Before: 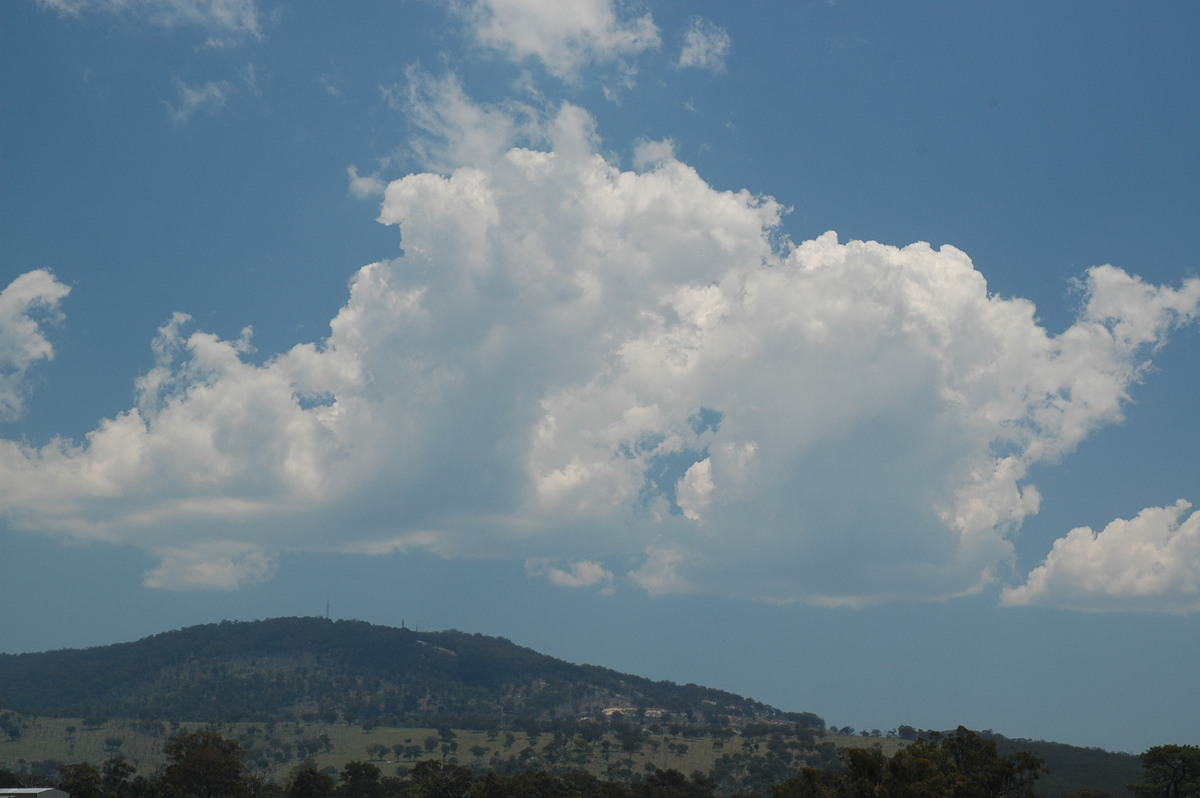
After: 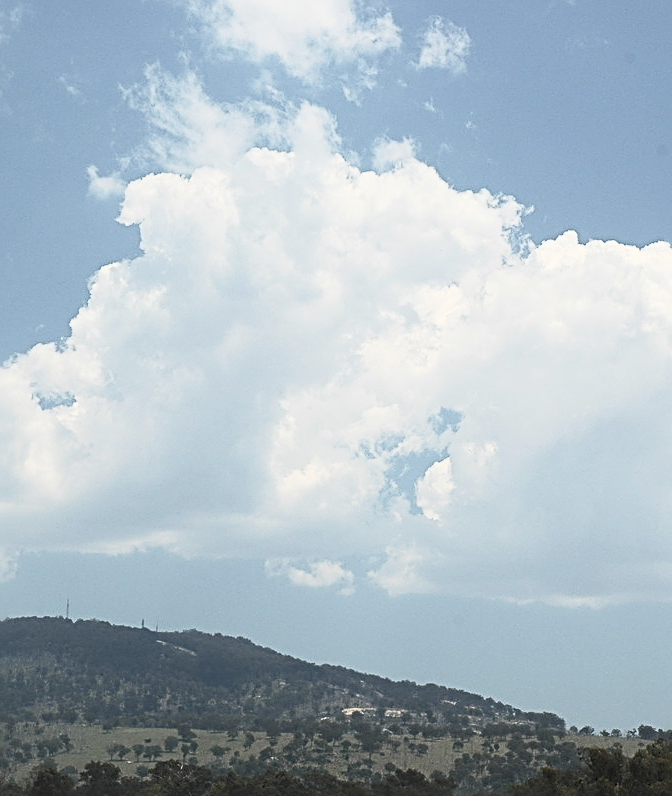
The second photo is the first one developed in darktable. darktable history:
crop: left 21.674%, right 22.086%
sharpen: radius 2.817, amount 0.715
contrast brightness saturation: contrast 0.43, brightness 0.56, saturation -0.19
color zones: curves: ch1 [(0, 0.469) (0.001, 0.469) (0.12, 0.446) (0.248, 0.469) (0.5, 0.5) (0.748, 0.5) (0.999, 0.469) (1, 0.469)]
